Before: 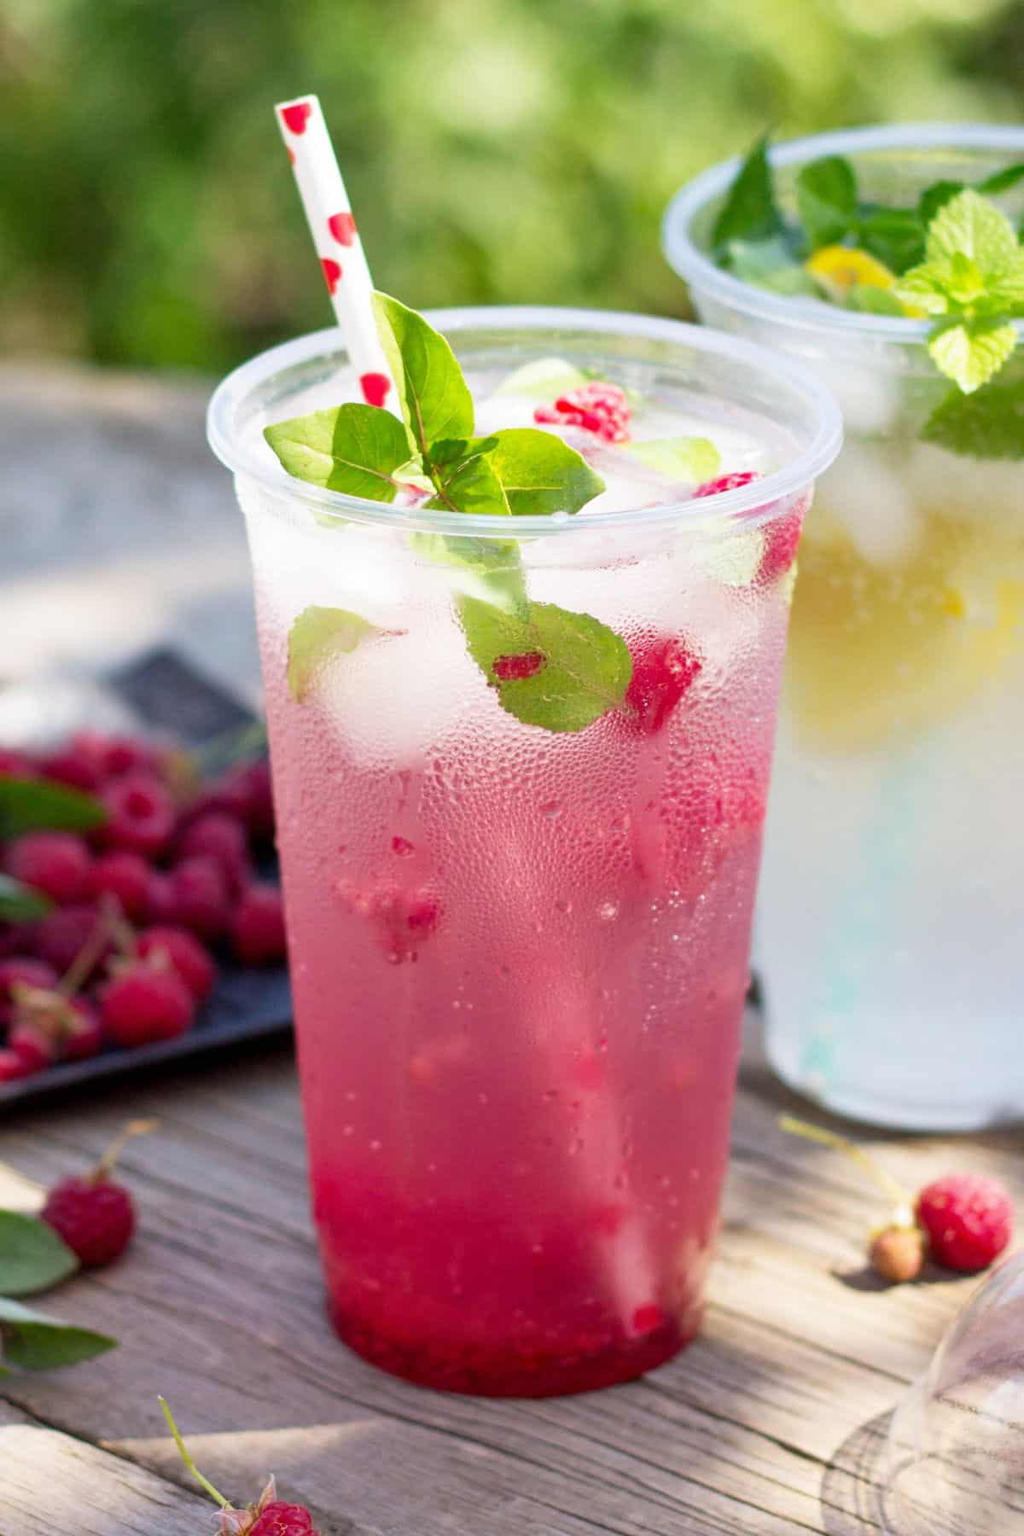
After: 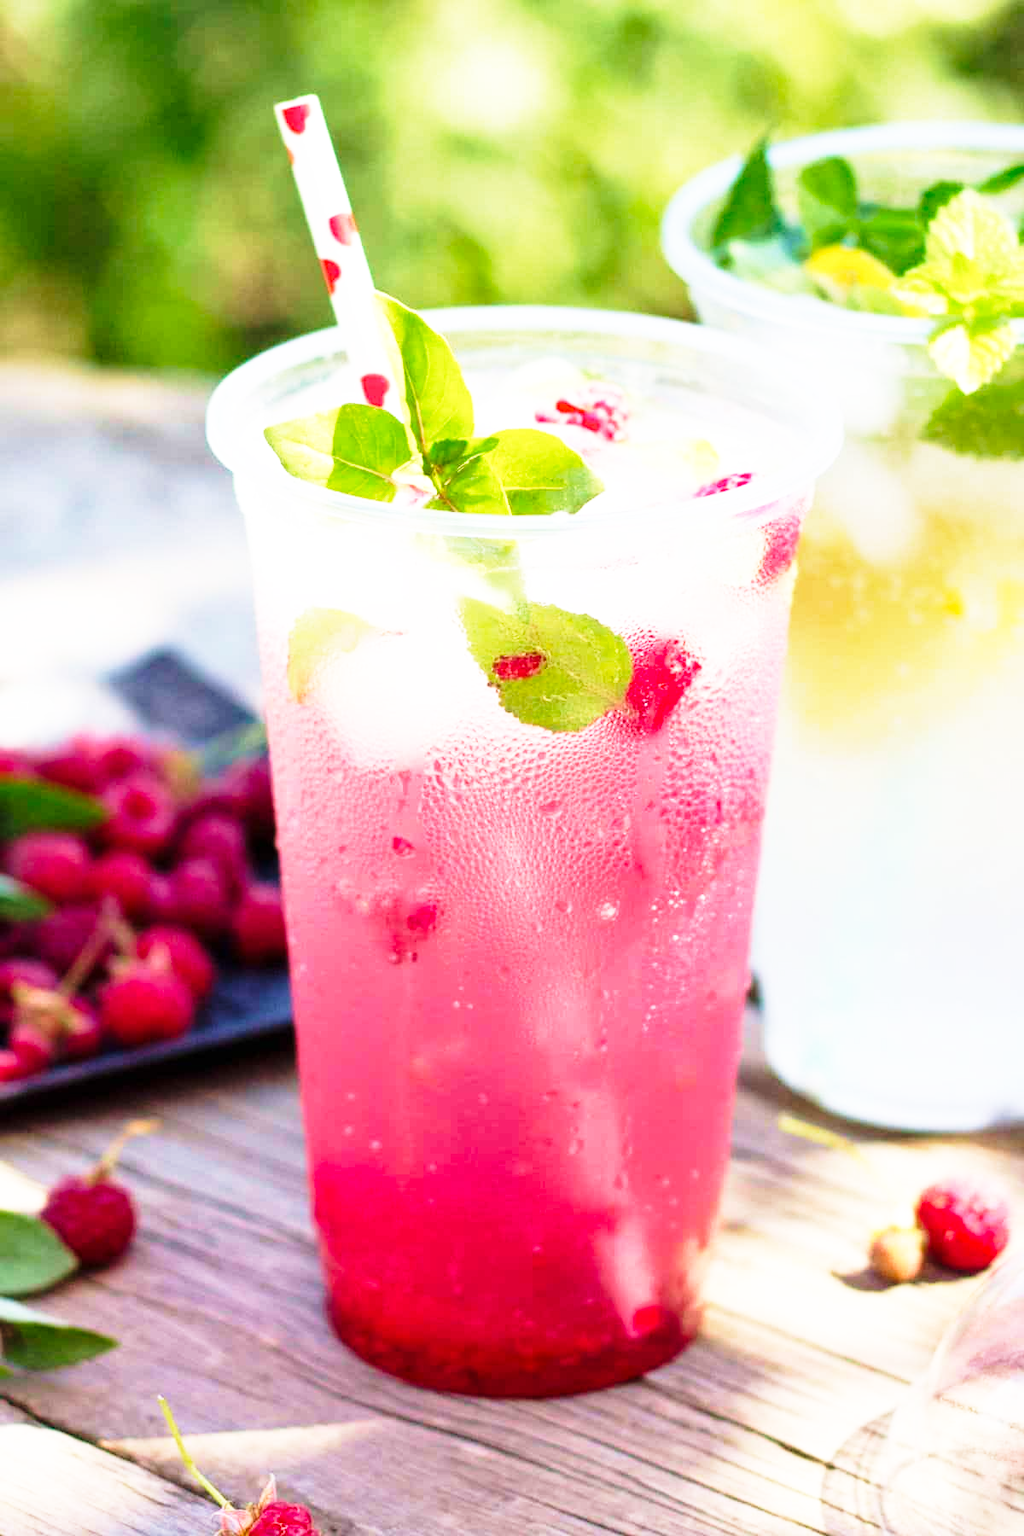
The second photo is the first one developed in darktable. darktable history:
base curve: curves: ch0 [(0, 0) (0.026, 0.03) (0.109, 0.232) (0.351, 0.748) (0.669, 0.968) (1, 1)], preserve colors none
velvia: strength 40.31%
